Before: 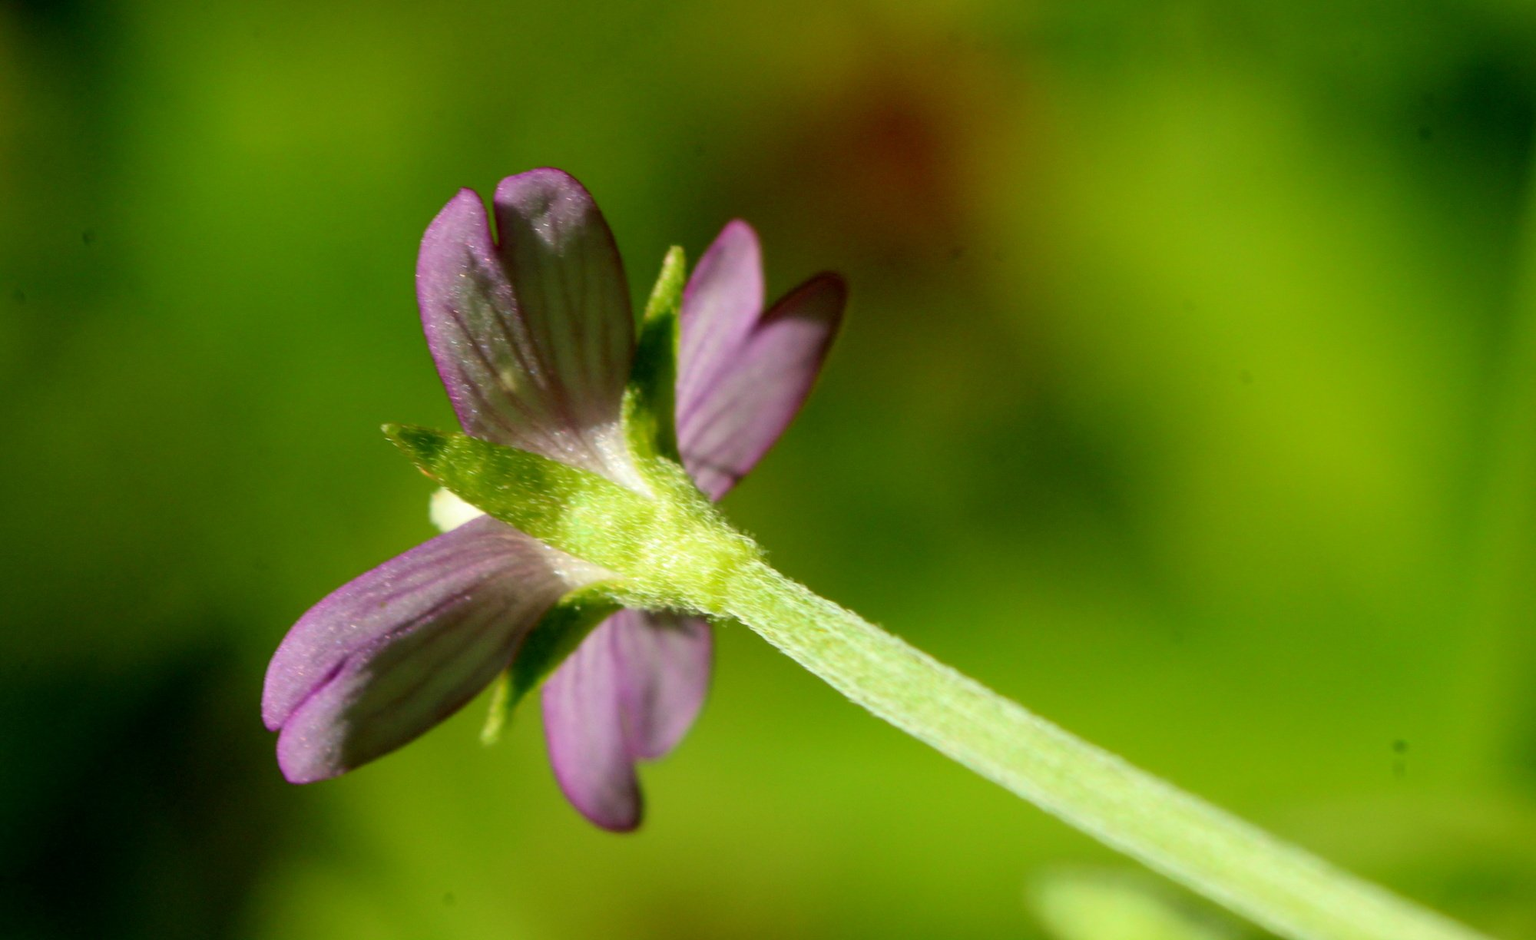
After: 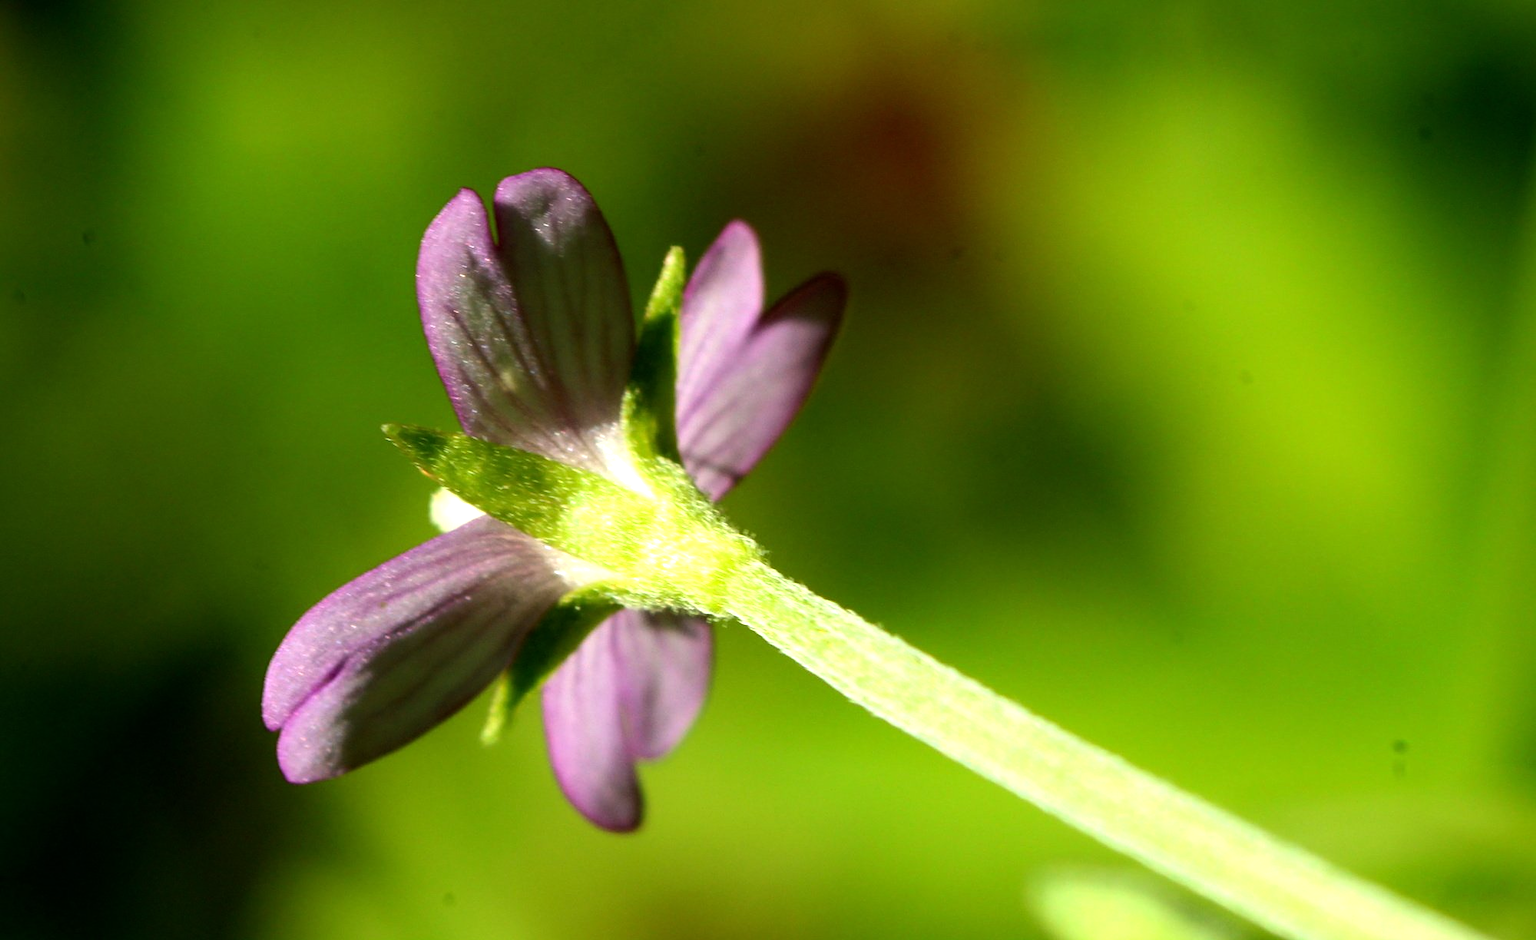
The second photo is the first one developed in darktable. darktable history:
tone equalizer: -8 EV -0.77 EV, -7 EV -0.703 EV, -6 EV -0.57 EV, -5 EV -0.421 EV, -3 EV 0.397 EV, -2 EV 0.6 EV, -1 EV 0.677 EV, +0 EV 0.765 EV, edges refinement/feathering 500, mask exposure compensation -1.57 EV, preserve details guided filter
sharpen: amount 0.21
